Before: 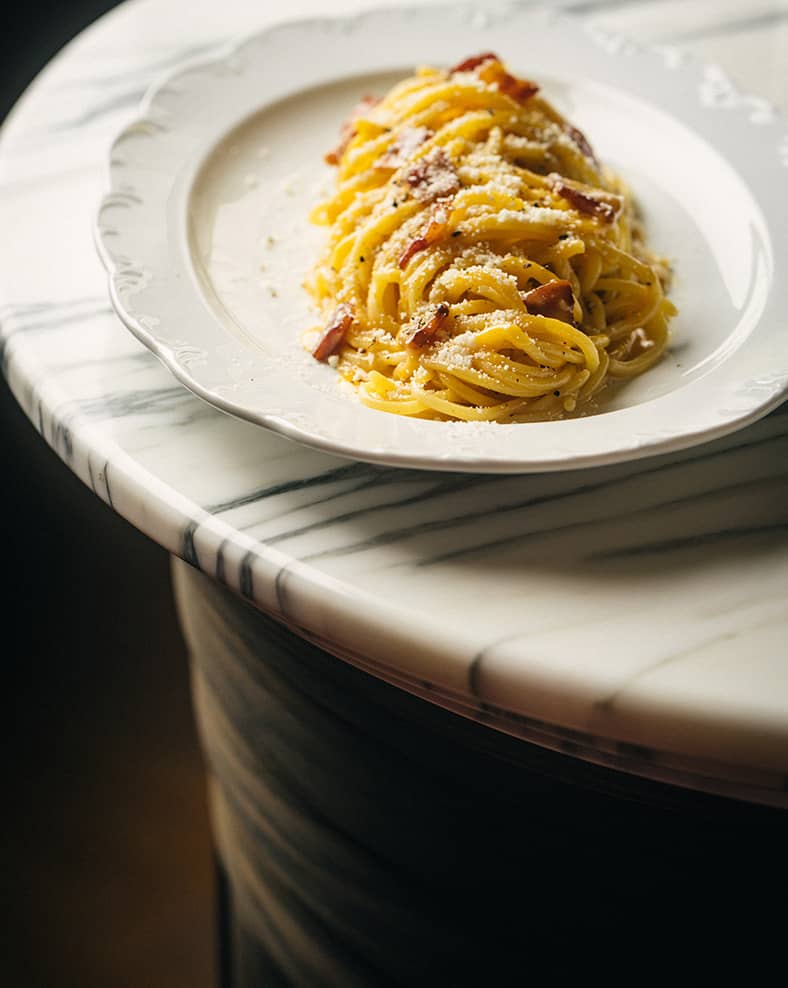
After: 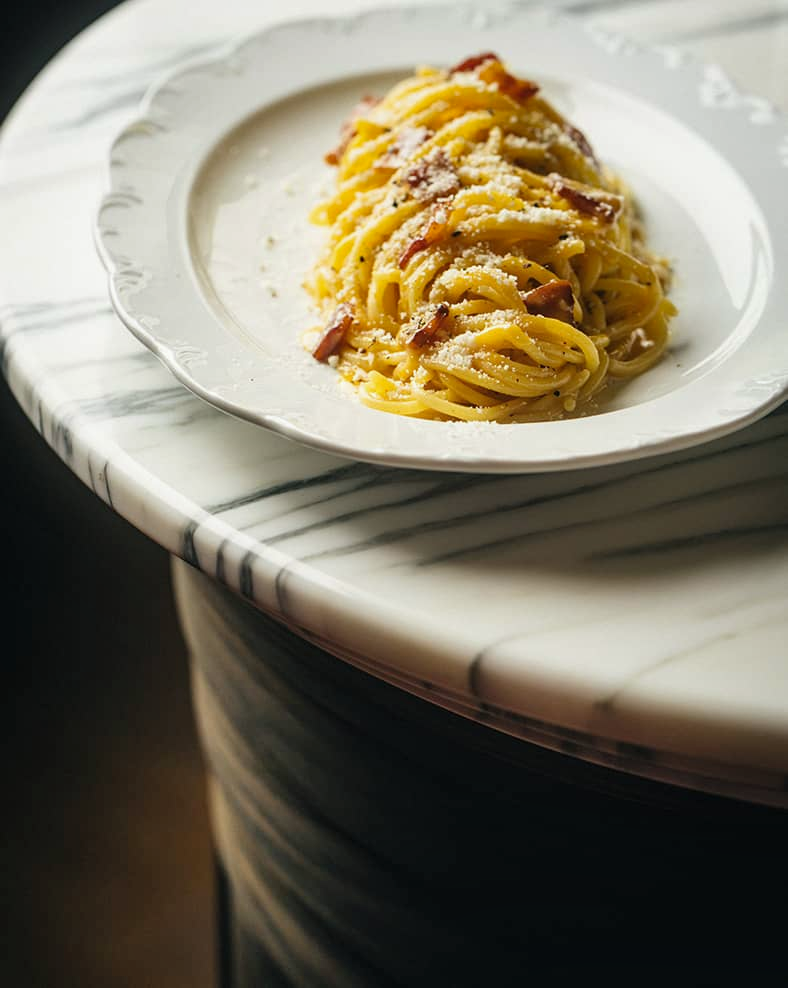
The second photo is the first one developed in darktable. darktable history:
white balance: red 0.978, blue 0.999
shadows and highlights: shadows 37.27, highlights -28.18, soften with gaussian
